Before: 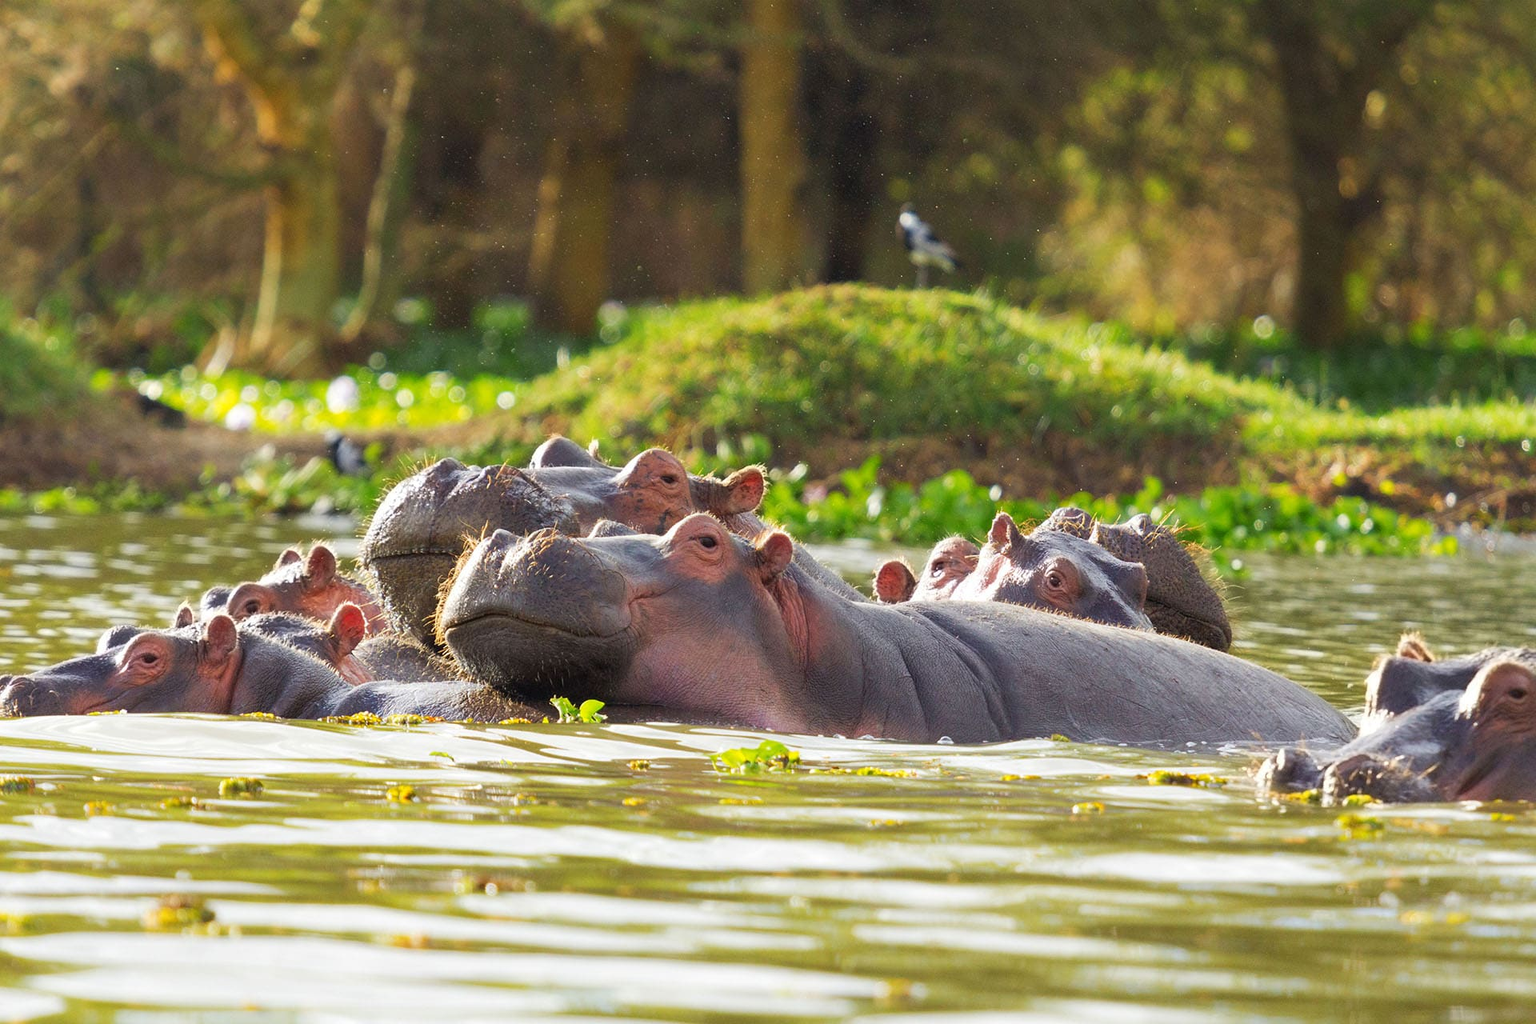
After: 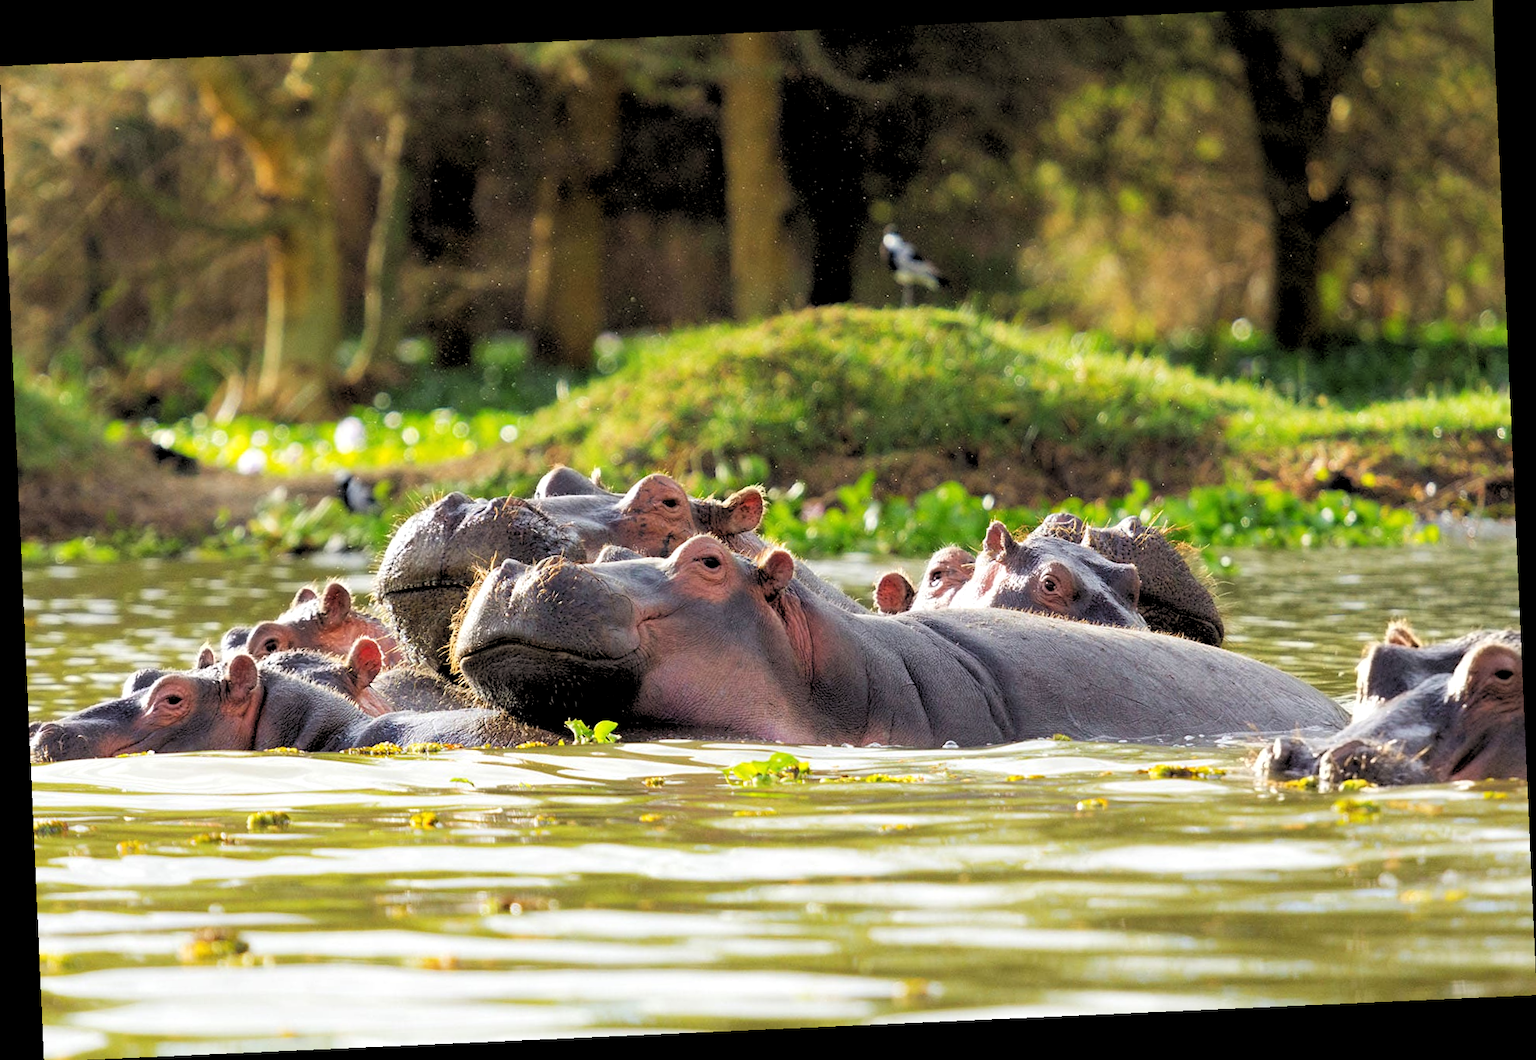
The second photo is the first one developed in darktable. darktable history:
rotate and perspective: rotation -2.56°, automatic cropping off
rgb levels: levels [[0.029, 0.461, 0.922], [0, 0.5, 1], [0, 0.5, 1]]
